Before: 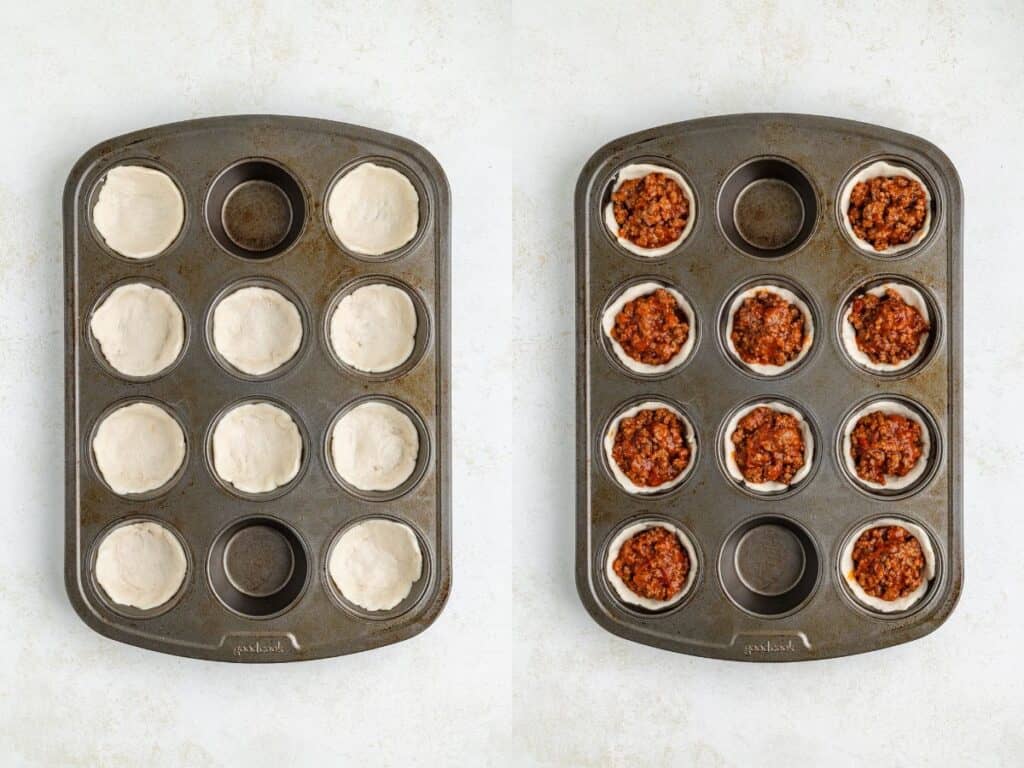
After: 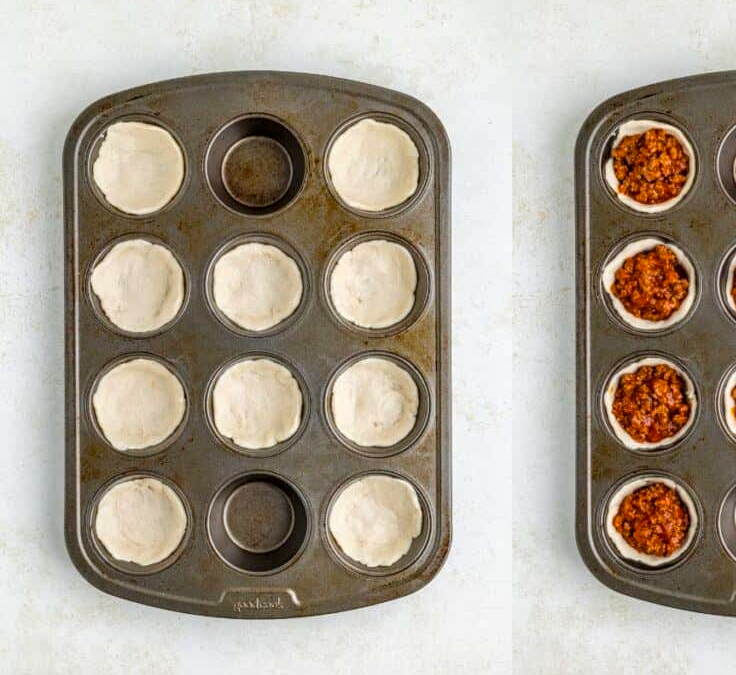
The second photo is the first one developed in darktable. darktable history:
crop: top 5.803%, right 27.864%, bottom 5.804%
exposure: compensate highlight preservation false
local contrast: on, module defaults
color balance rgb: perceptual saturation grading › global saturation 20%, global vibrance 20%
